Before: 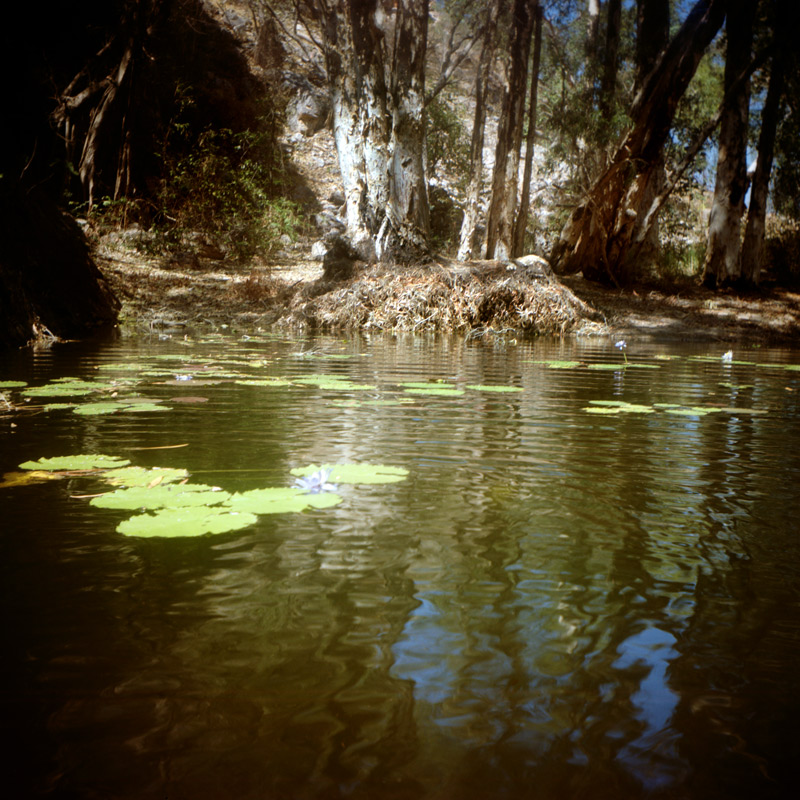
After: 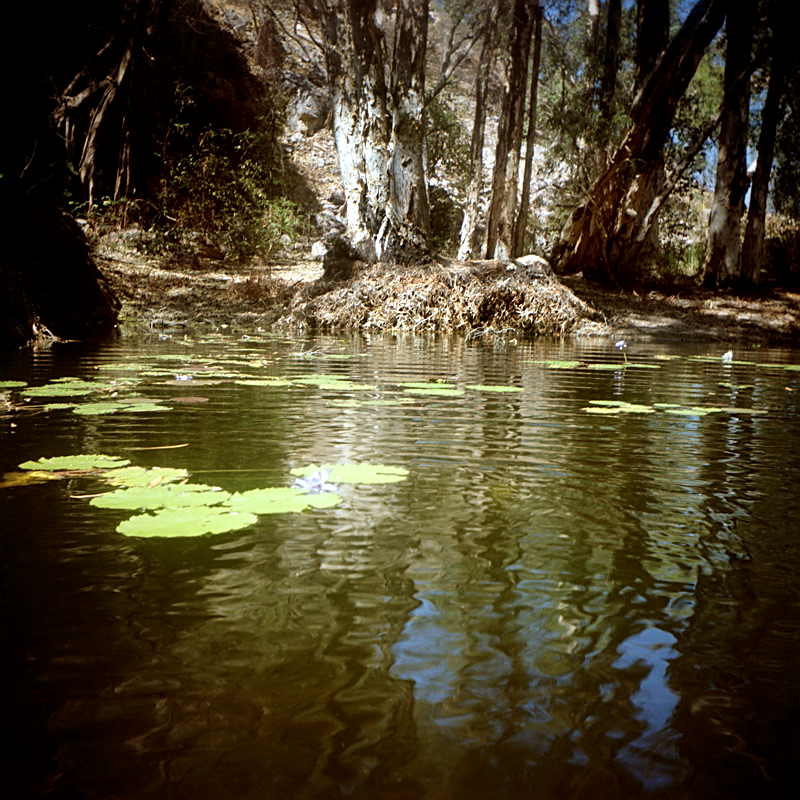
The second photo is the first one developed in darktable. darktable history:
local contrast: mode bilateral grid, contrast 20, coarseness 100, detail 150%, midtone range 0.2
tone equalizer: on, module defaults
sharpen: on, module defaults
